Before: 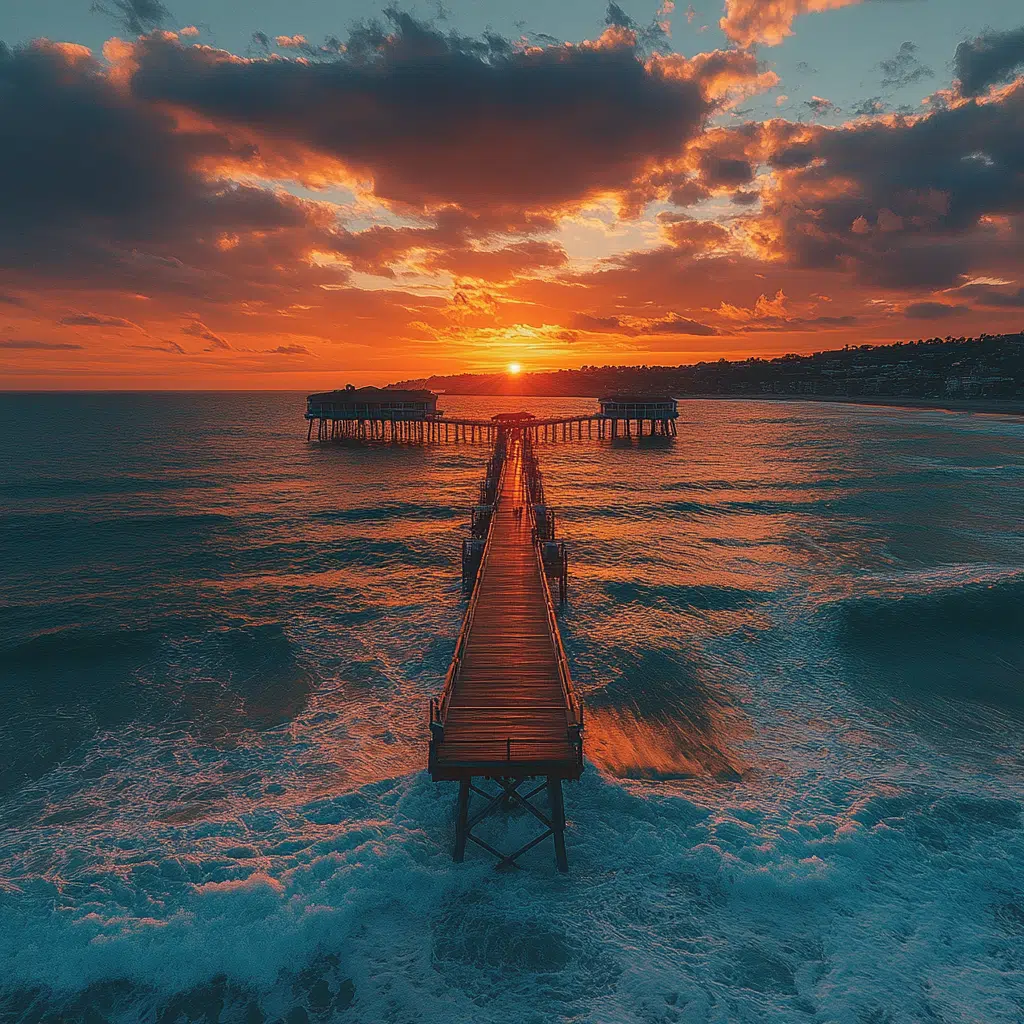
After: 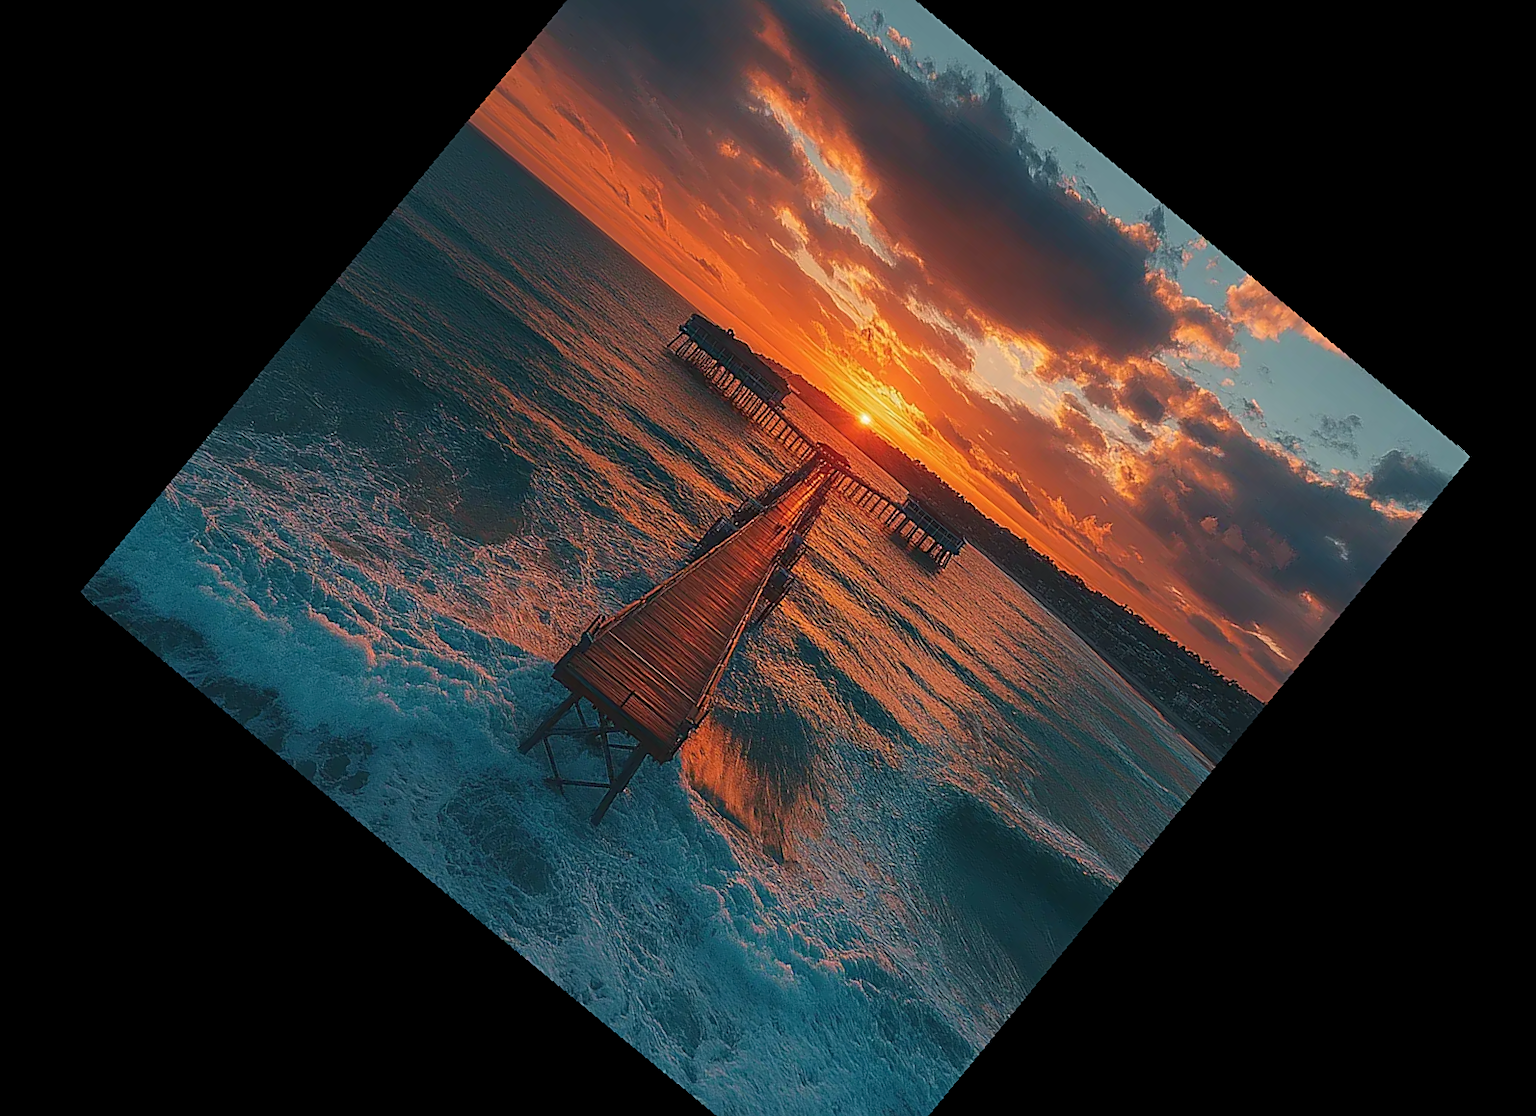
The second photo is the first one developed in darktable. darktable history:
rotate and perspective: rotation -6.83°, automatic cropping off
crop and rotate: angle -46.26°, top 16.234%, right 0.912%, bottom 11.704%
sharpen: on, module defaults
